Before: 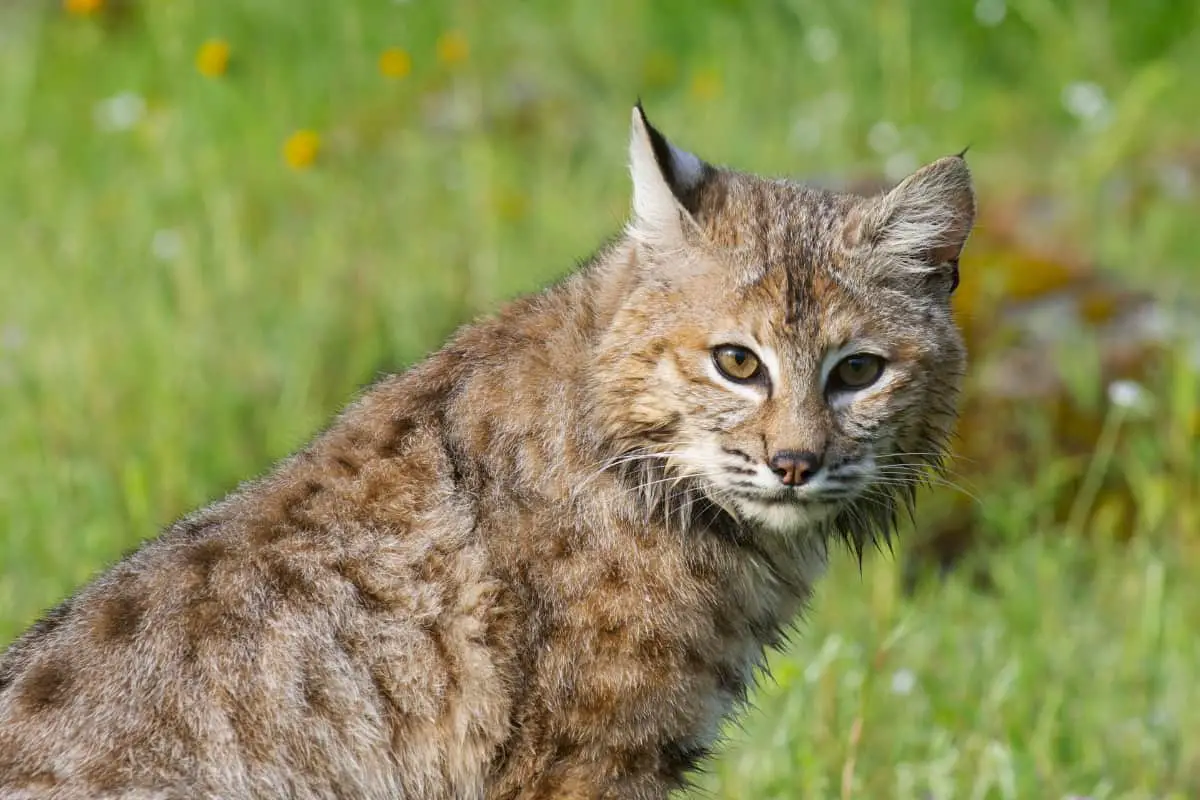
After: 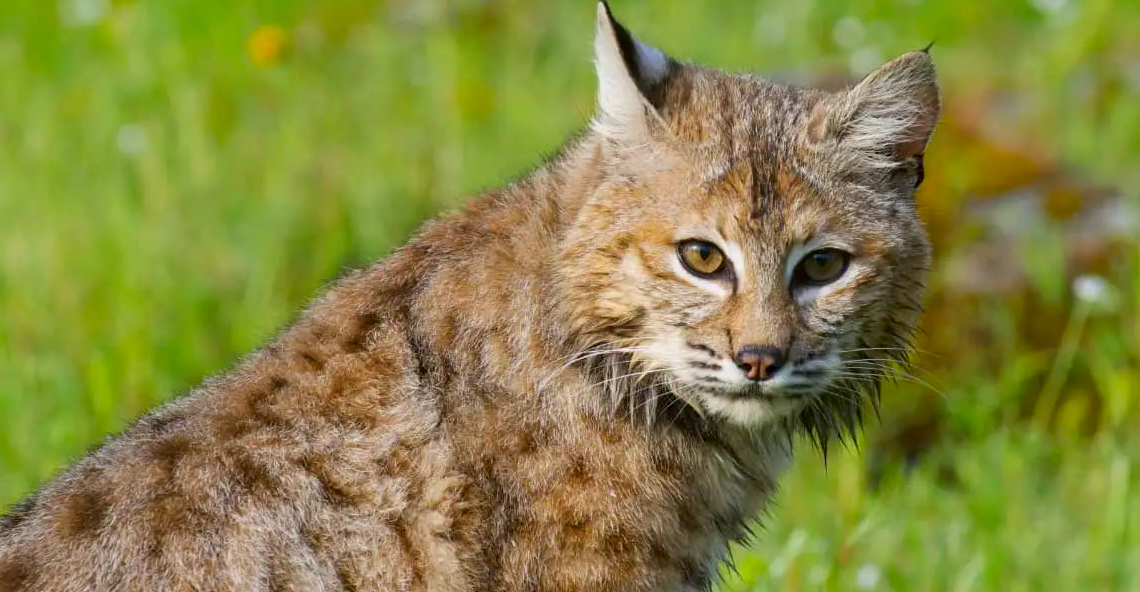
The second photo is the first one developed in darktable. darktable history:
exposure: black level correction 0.002, exposure -0.1 EV, compensate highlight preservation false
color correction: saturation 1.32
crop and rotate: left 2.991%, top 13.302%, right 1.981%, bottom 12.636%
